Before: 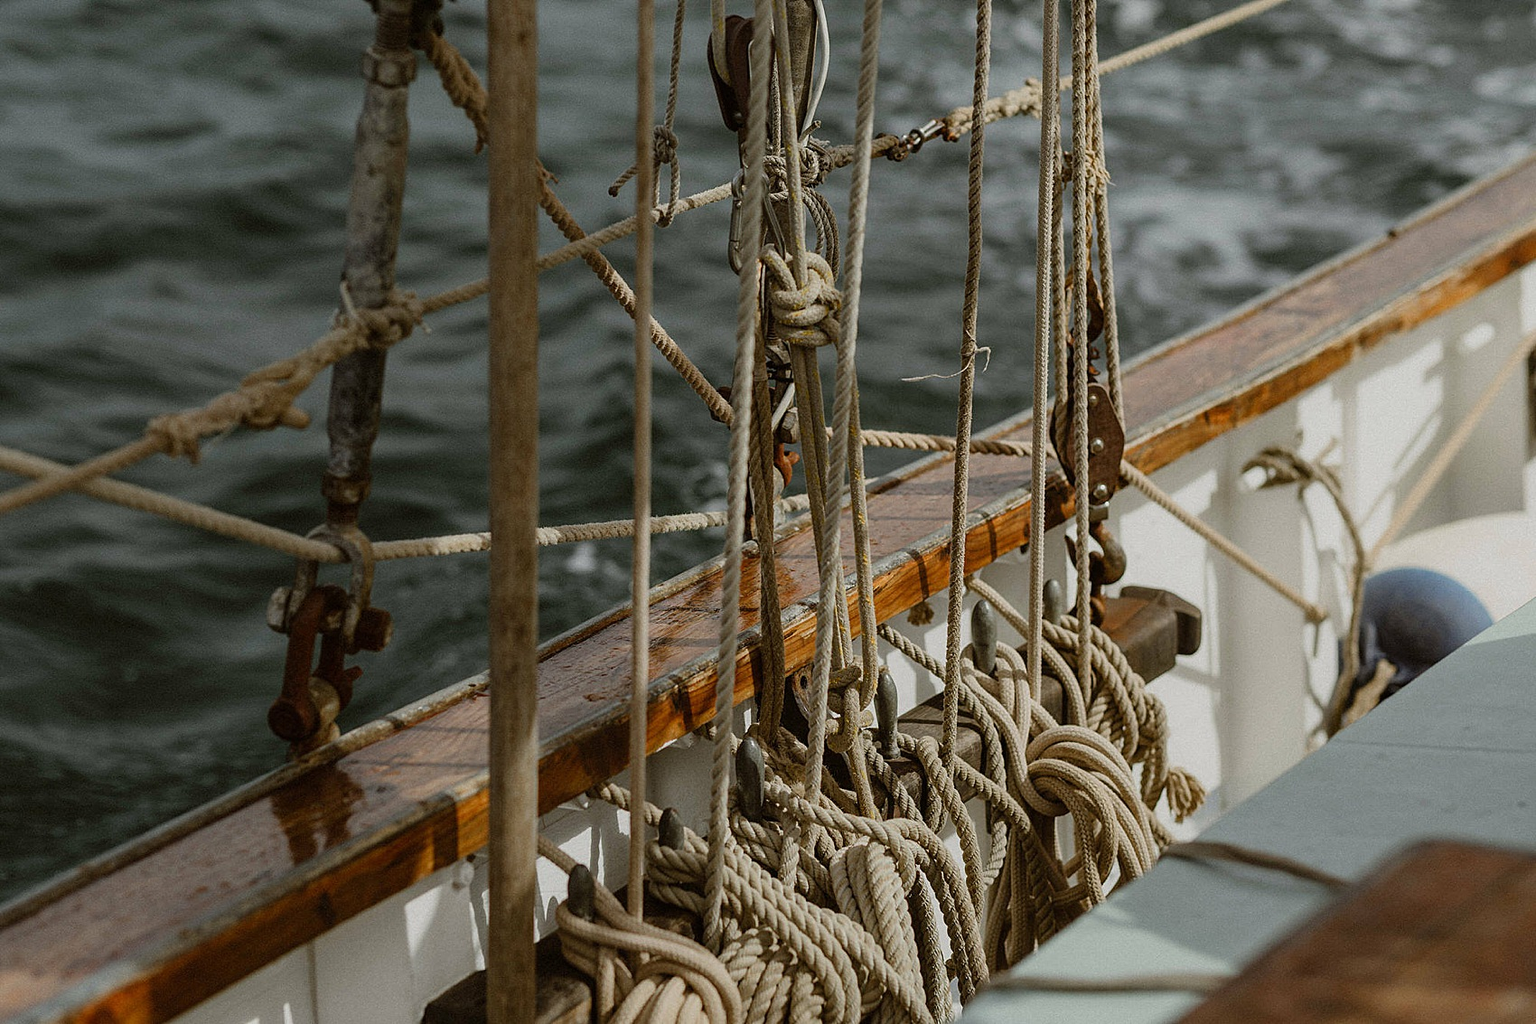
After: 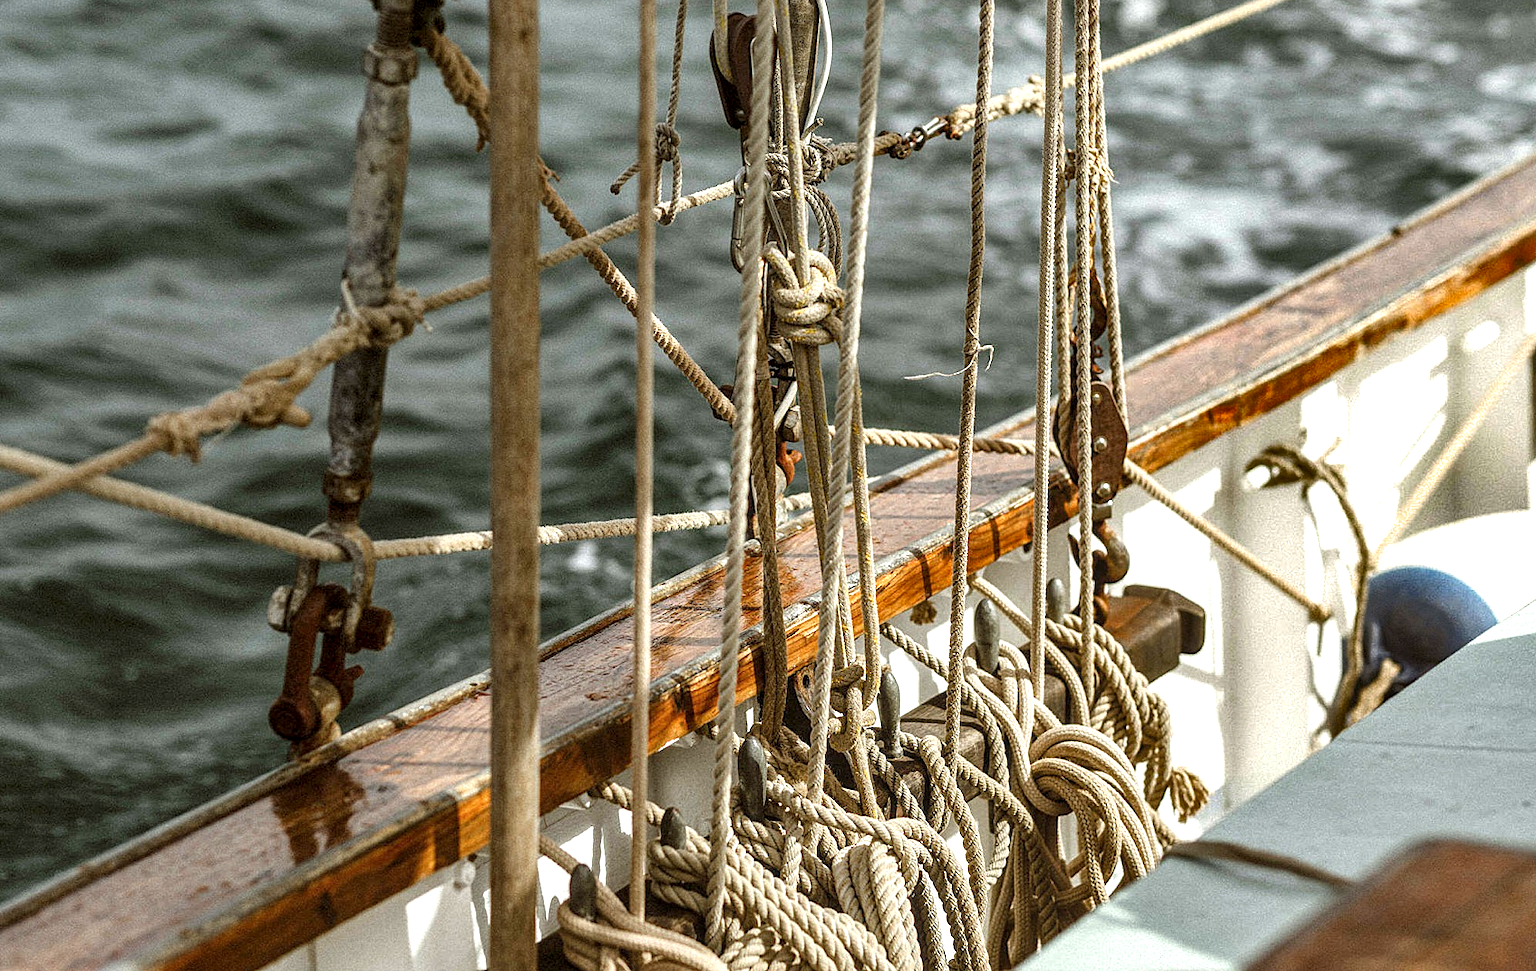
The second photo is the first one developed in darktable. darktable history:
exposure: exposure 1.166 EV, compensate highlight preservation false
shadows and highlights: shadows 39.32, highlights -55.16, highlights color adjustment 78.66%, low approximation 0.01, soften with gaussian
crop: top 0.342%, right 0.255%, bottom 5.005%
local contrast: detail 130%
